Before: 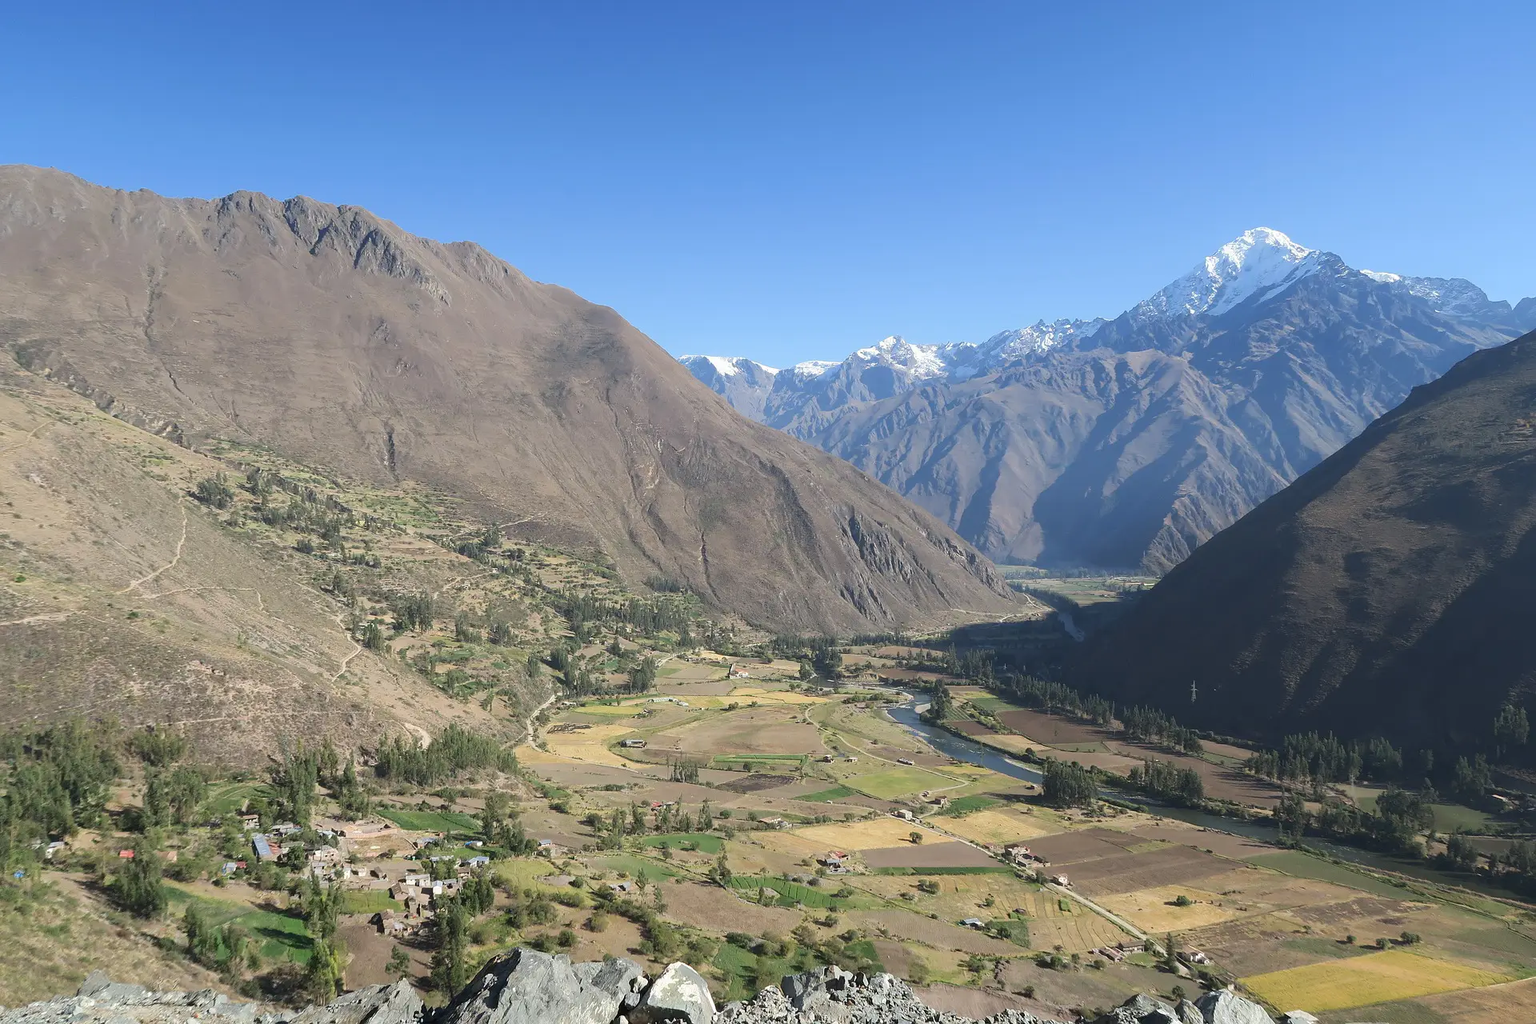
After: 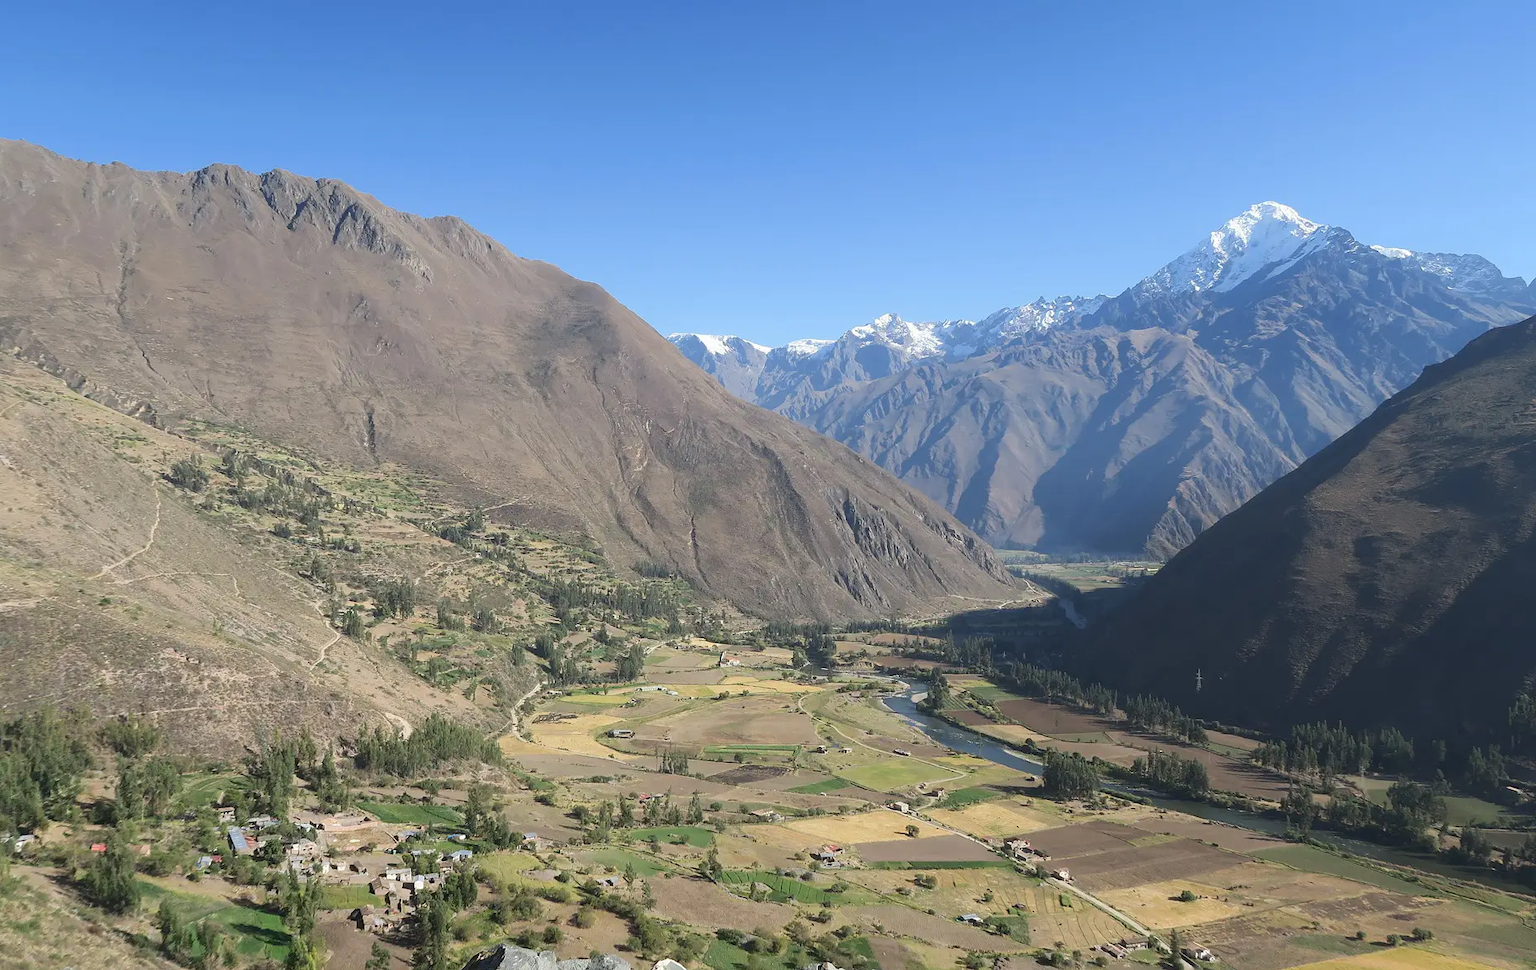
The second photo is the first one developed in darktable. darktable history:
crop: left 2.052%, top 3.169%, right 0.925%, bottom 4.878%
color calibration: illuminant same as pipeline (D50), adaptation XYZ, x 0.345, y 0.358, temperature 5023.13 K
